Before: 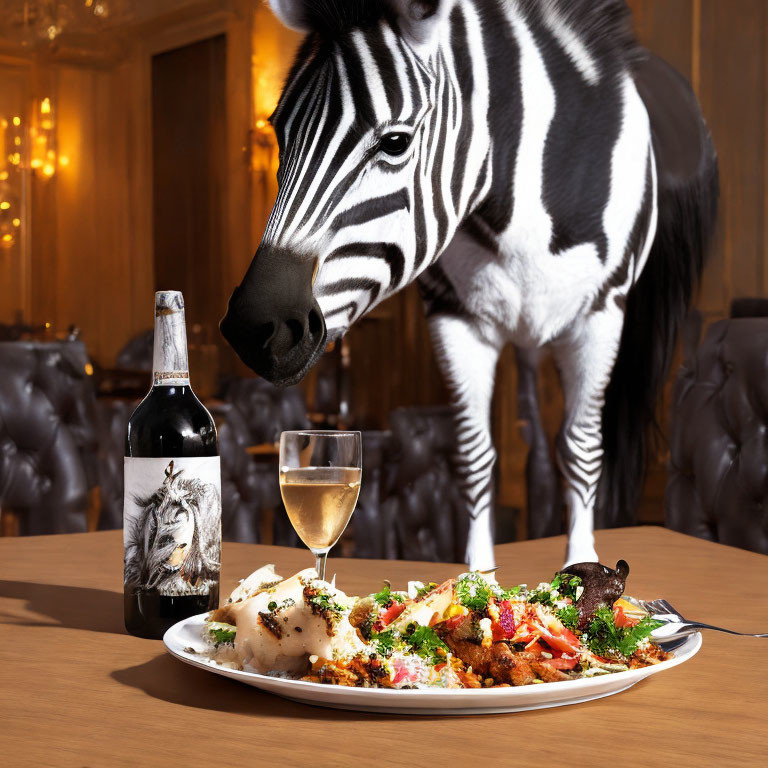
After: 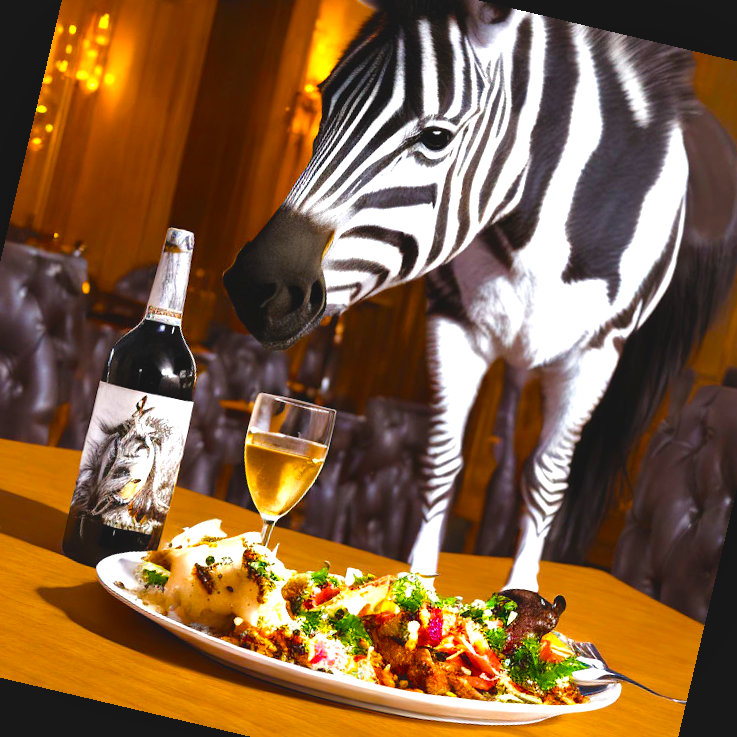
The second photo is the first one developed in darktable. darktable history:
color balance rgb: linear chroma grading › shadows 10%, linear chroma grading › highlights 10%, linear chroma grading › global chroma 15%, linear chroma grading › mid-tones 15%, perceptual saturation grading › global saturation 40%, perceptual saturation grading › highlights -25%, perceptual saturation grading › mid-tones 35%, perceptual saturation grading › shadows 35%, perceptual brilliance grading › global brilliance 11.29%, global vibrance 11.29%
exposure: black level correction -0.008, exposure 0.067 EV, compensate highlight preservation false
rotate and perspective: rotation 13.27°, automatic cropping off
crop and rotate: left 10.071%, top 10.071%, right 10.02%, bottom 10.02%
local contrast: mode bilateral grid, contrast 20, coarseness 50, detail 130%, midtone range 0.2
